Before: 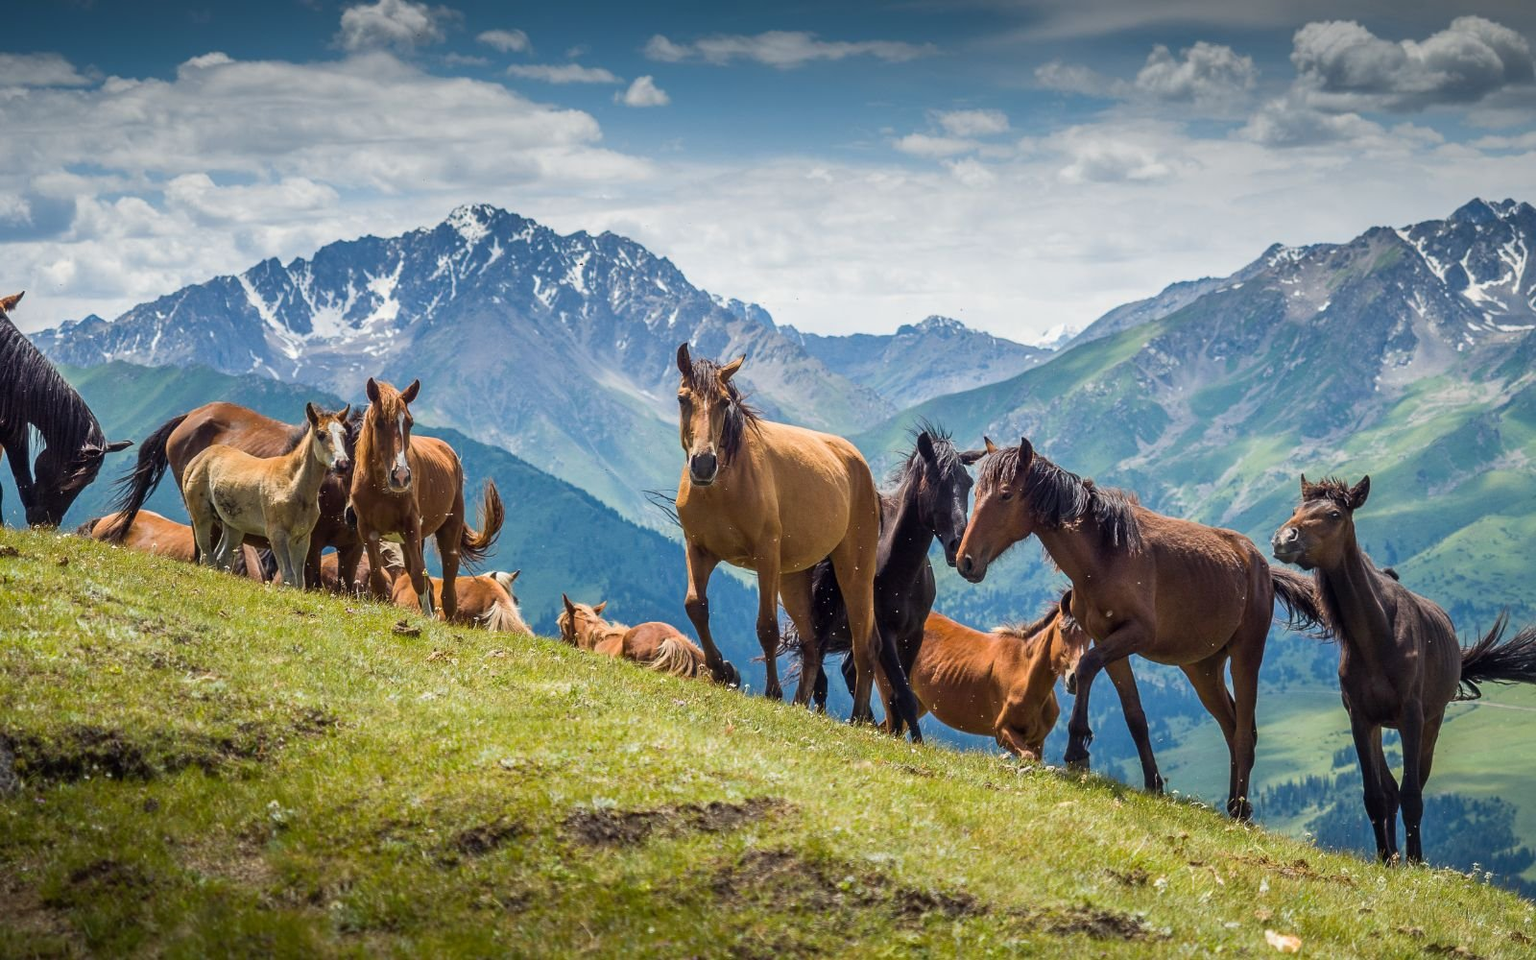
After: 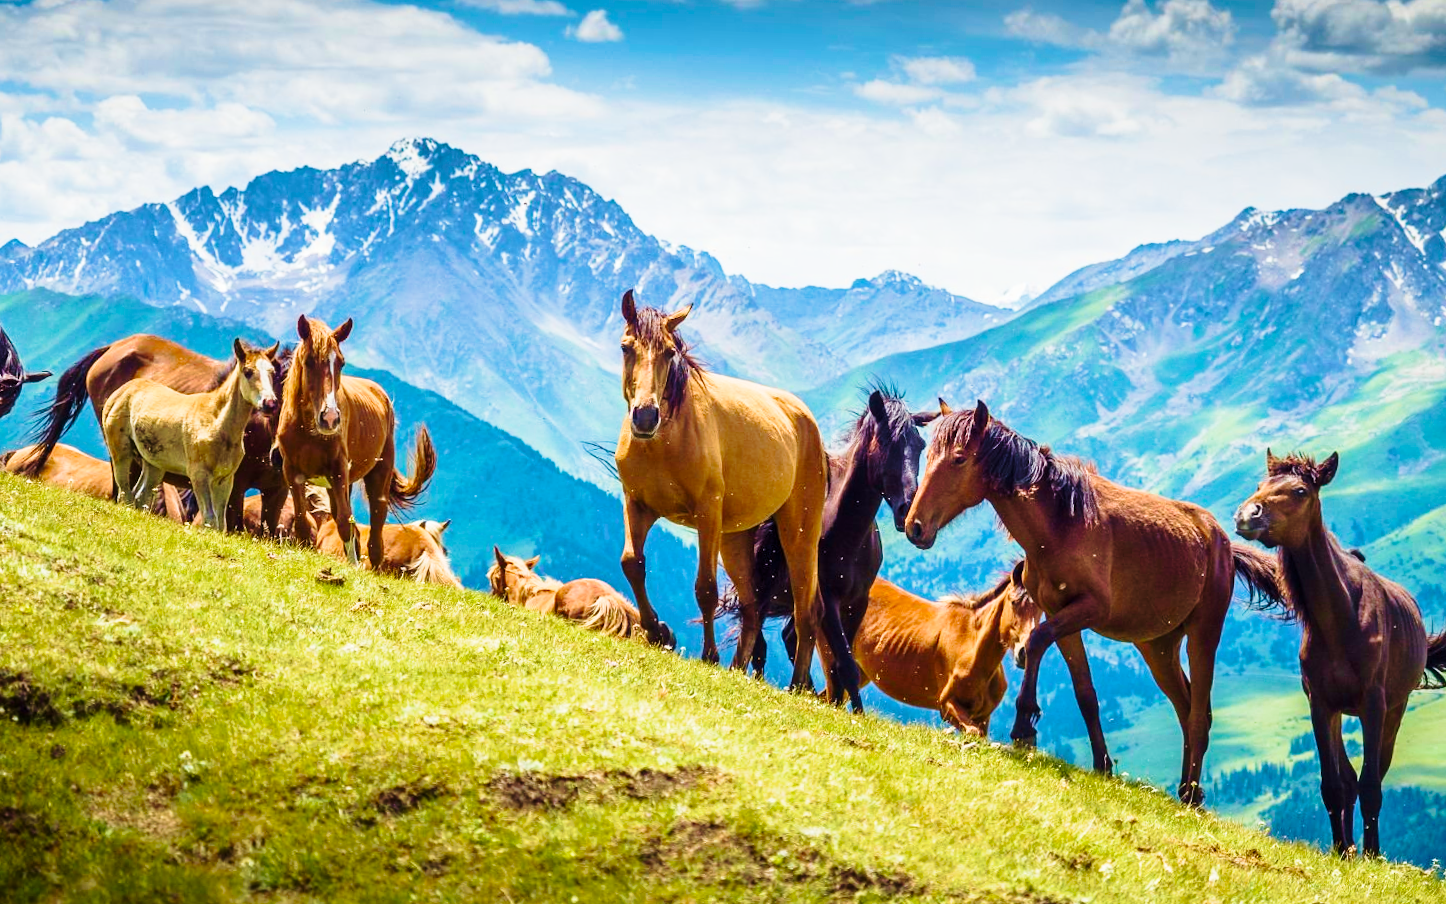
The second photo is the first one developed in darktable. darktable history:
color balance rgb: perceptual saturation grading › global saturation 20%, perceptual saturation grading › highlights -25%, perceptual saturation grading › shadows 25%
velvia: strength 74%
base curve: curves: ch0 [(0, 0) (0.028, 0.03) (0.121, 0.232) (0.46, 0.748) (0.859, 0.968) (1, 1)], preserve colors none
crop and rotate: angle -1.96°, left 3.097%, top 4.154%, right 1.586%, bottom 0.529%
